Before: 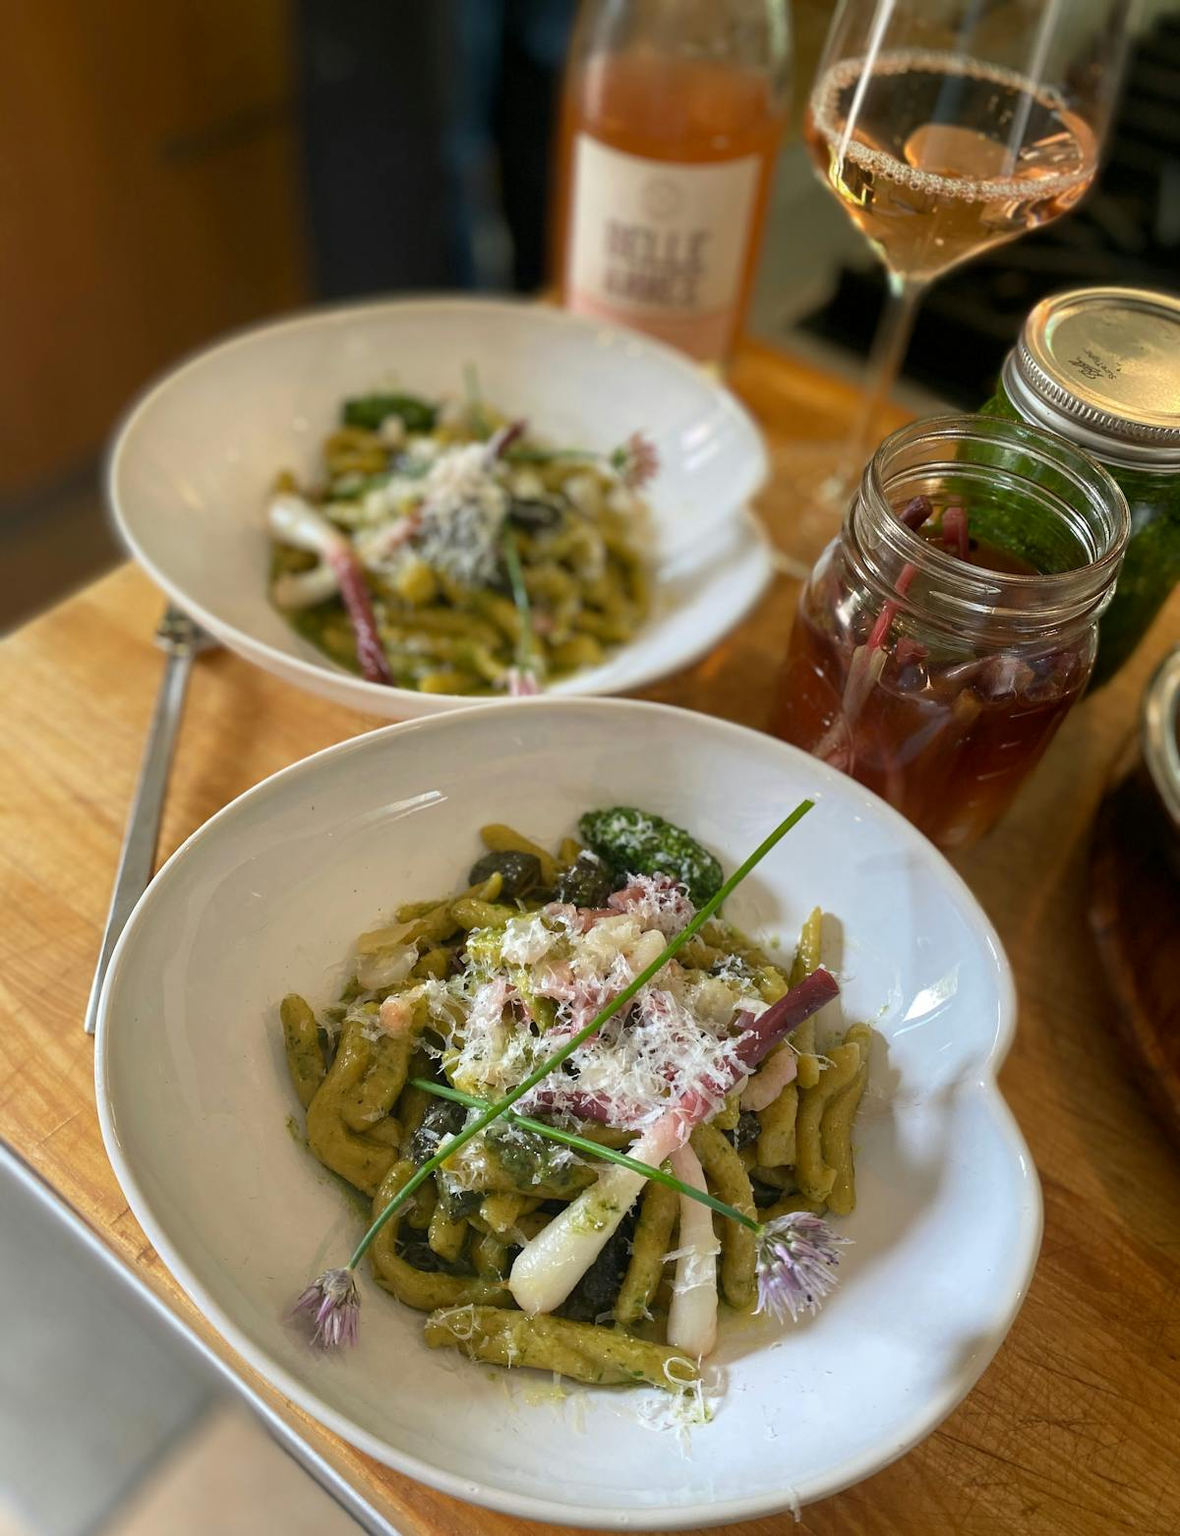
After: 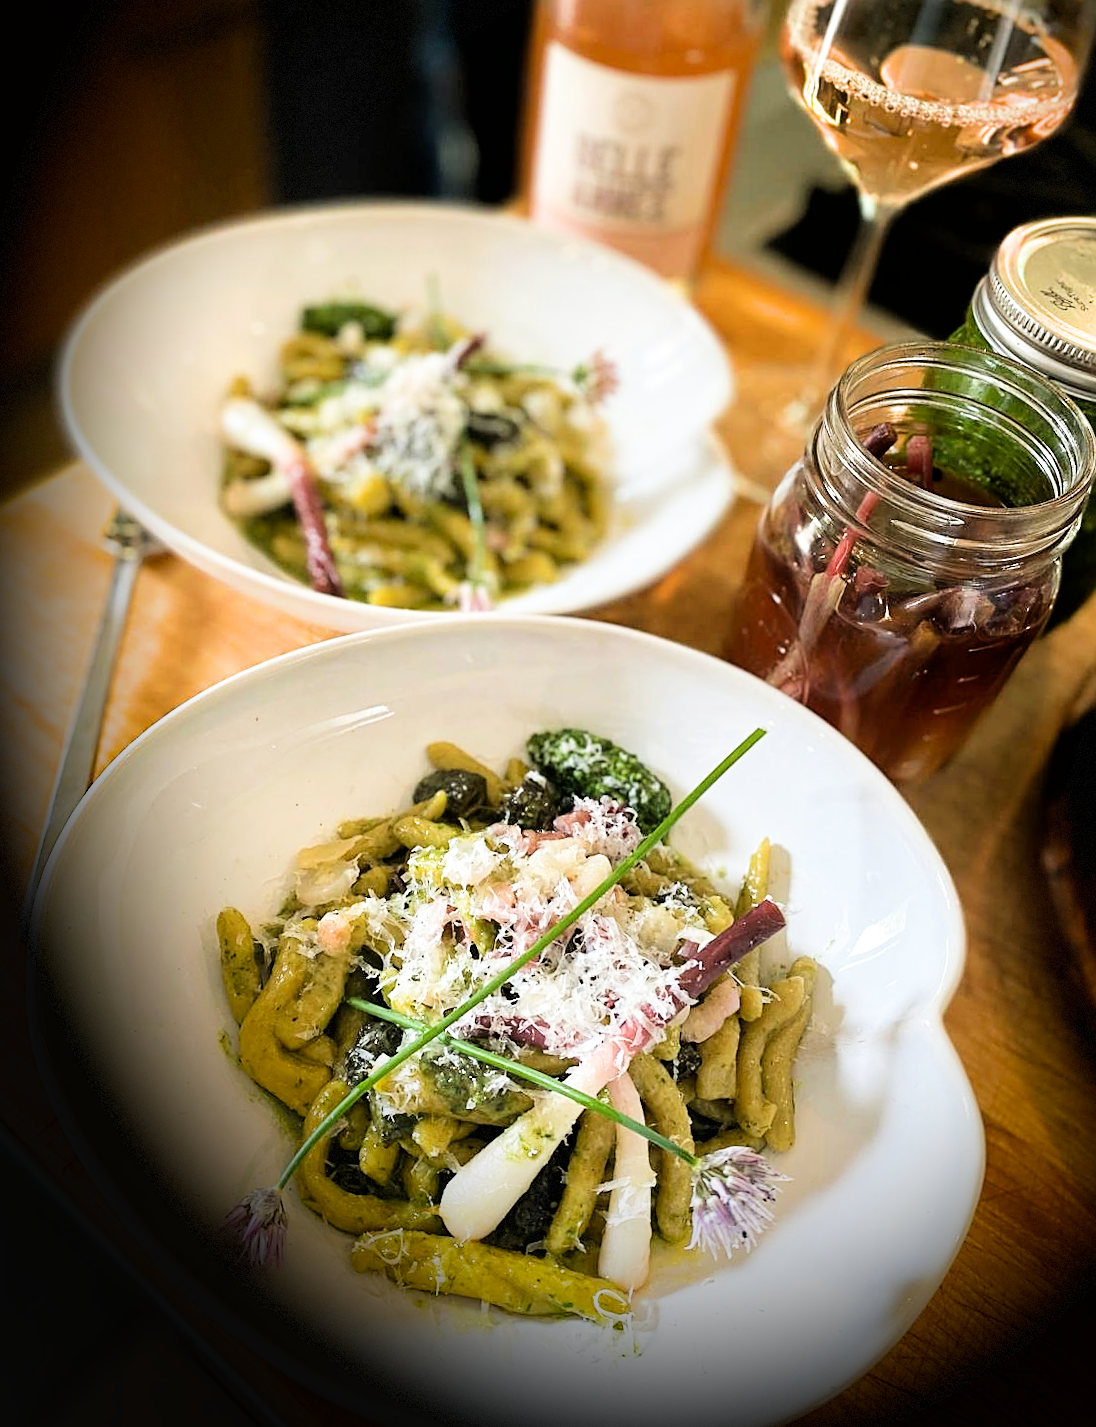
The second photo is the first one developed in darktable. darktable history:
crop and rotate: angle -1.97°, left 3.084%, top 4.072%, right 1.501%, bottom 0.518%
exposure: exposure 1.144 EV, compensate highlight preservation false
vignetting: brightness -0.997, saturation 0.499, center (0.219, -0.239), automatic ratio true, dithering 8-bit output
sharpen: on, module defaults
filmic rgb: black relative exposure -5.09 EV, white relative exposure 3.55 EV, hardness 3.16, contrast 1.299, highlights saturation mix -48.66%
